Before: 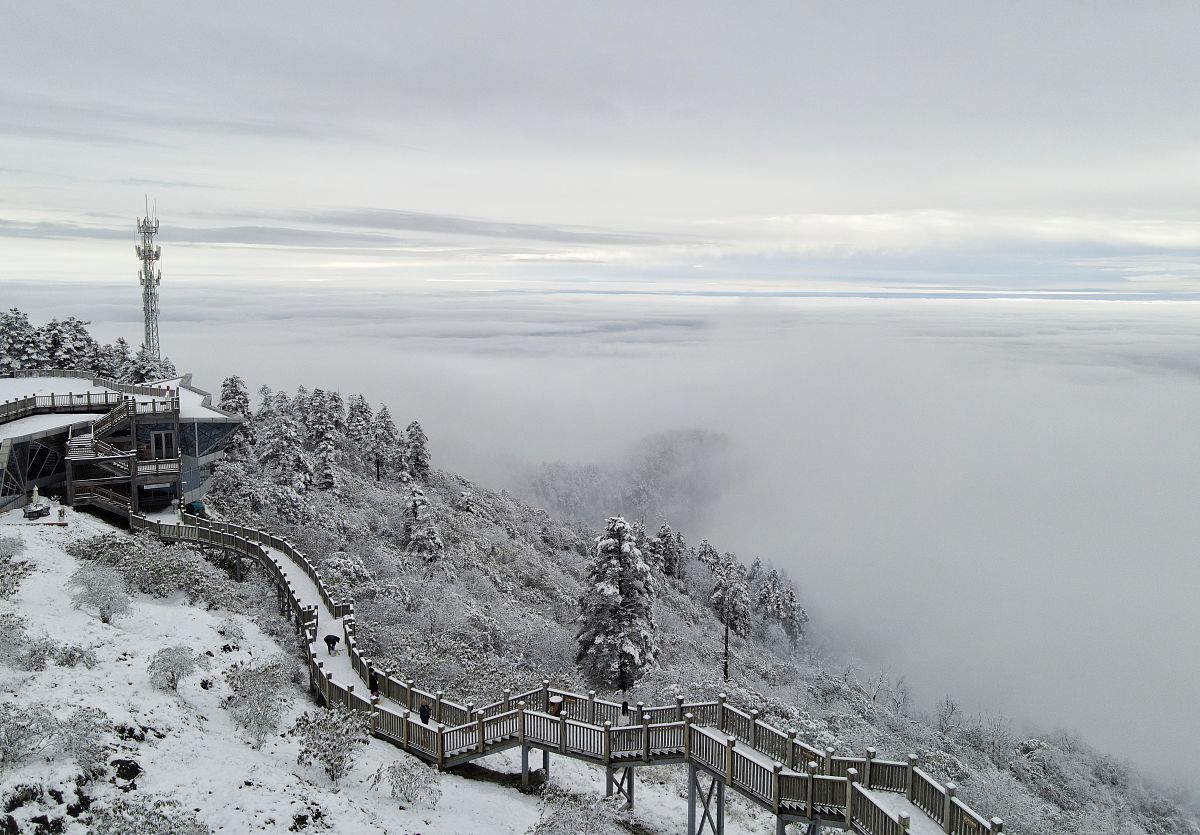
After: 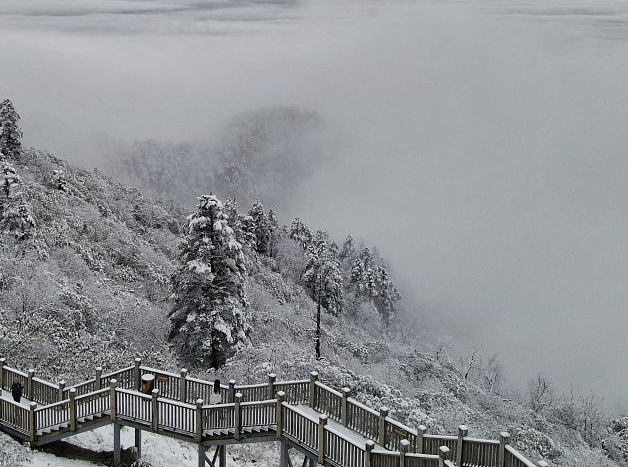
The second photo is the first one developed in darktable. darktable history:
shadows and highlights: shadows 39.84, highlights -55.43, low approximation 0.01, soften with gaussian
crop: left 34.078%, top 38.677%, right 13.534%, bottom 5.342%
